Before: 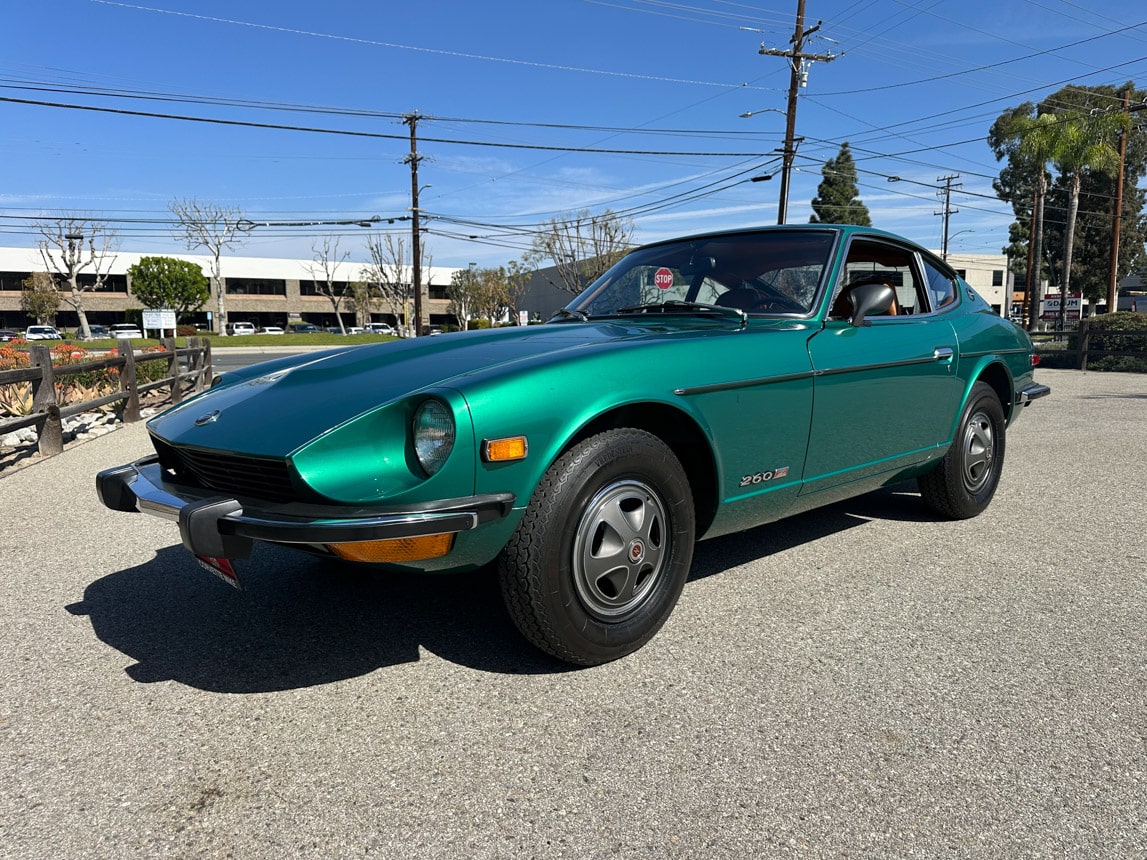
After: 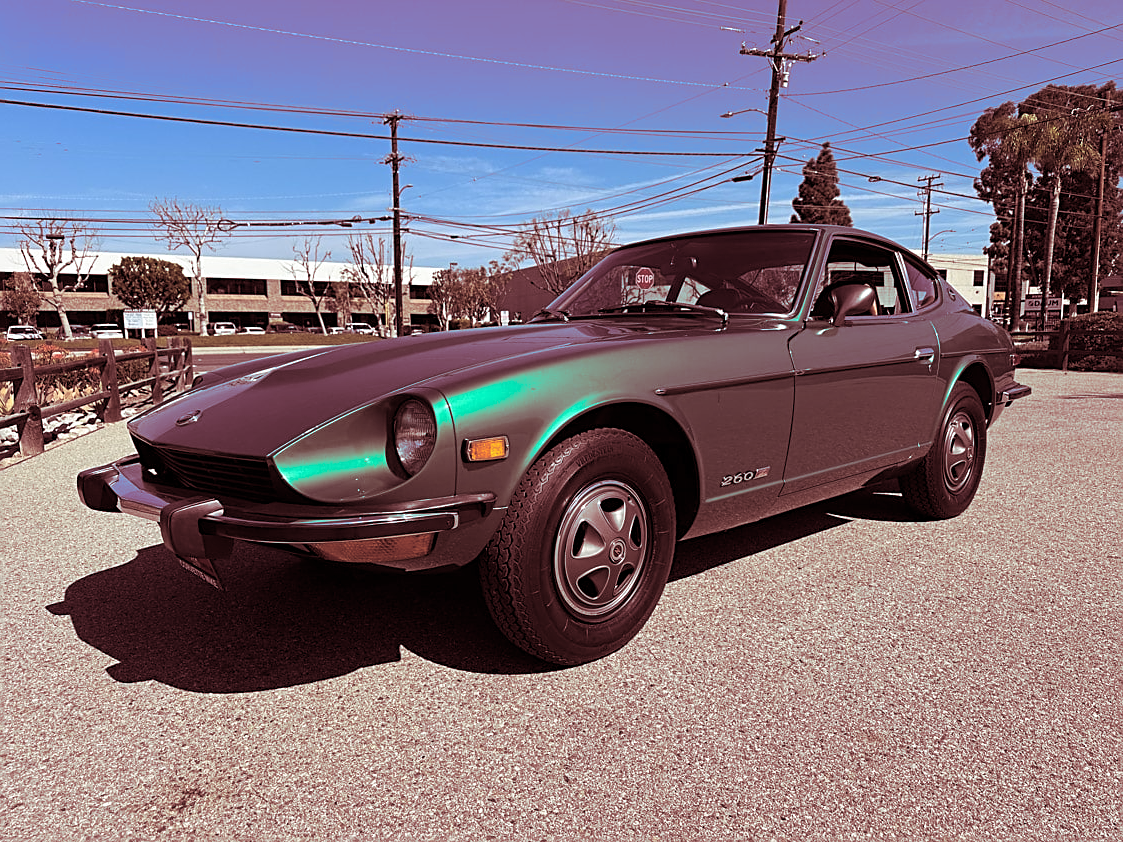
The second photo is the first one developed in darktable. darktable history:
sharpen: on, module defaults
split-toning: highlights › saturation 0, balance -61.83
crop: left 1.743%, right 0.268%, bottom 2.011%
